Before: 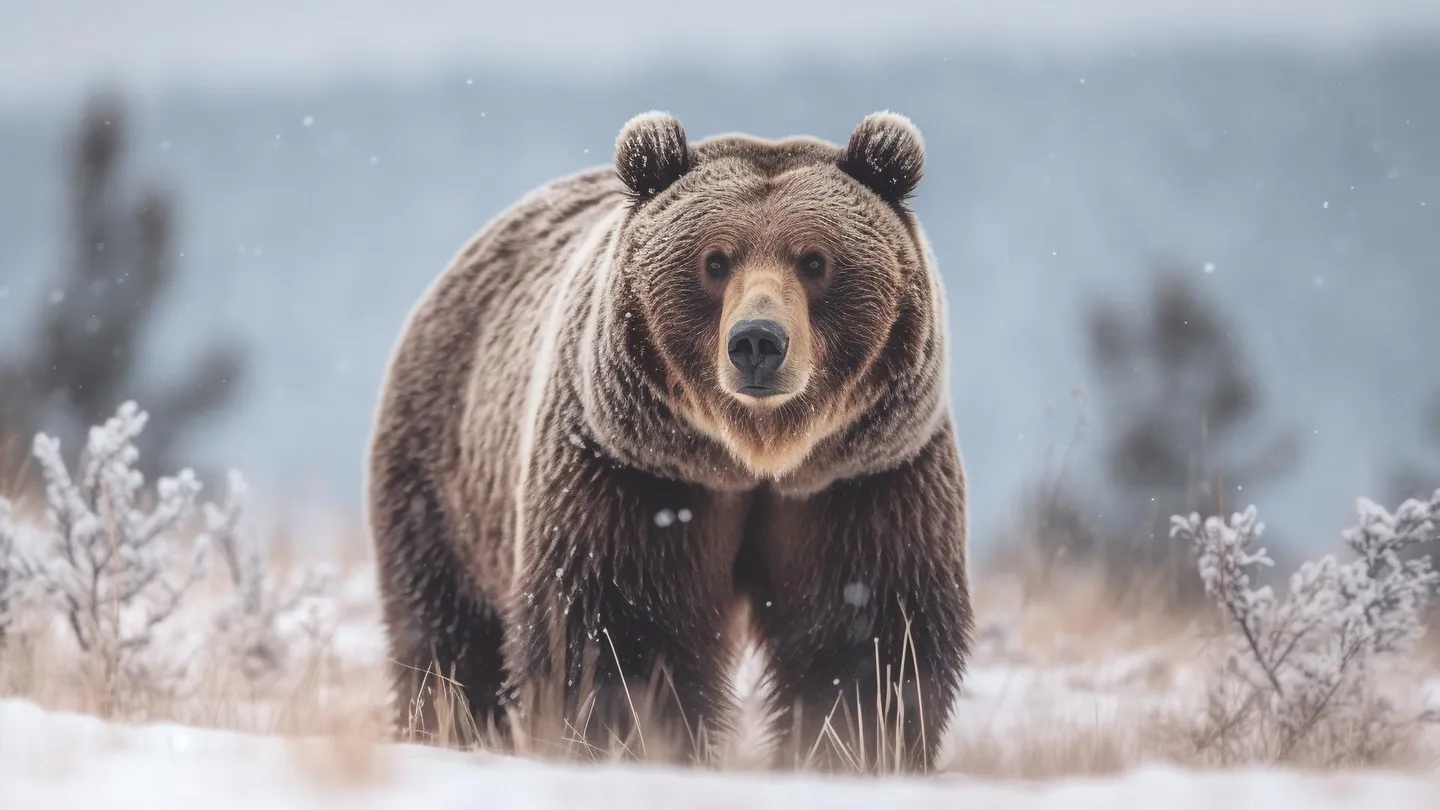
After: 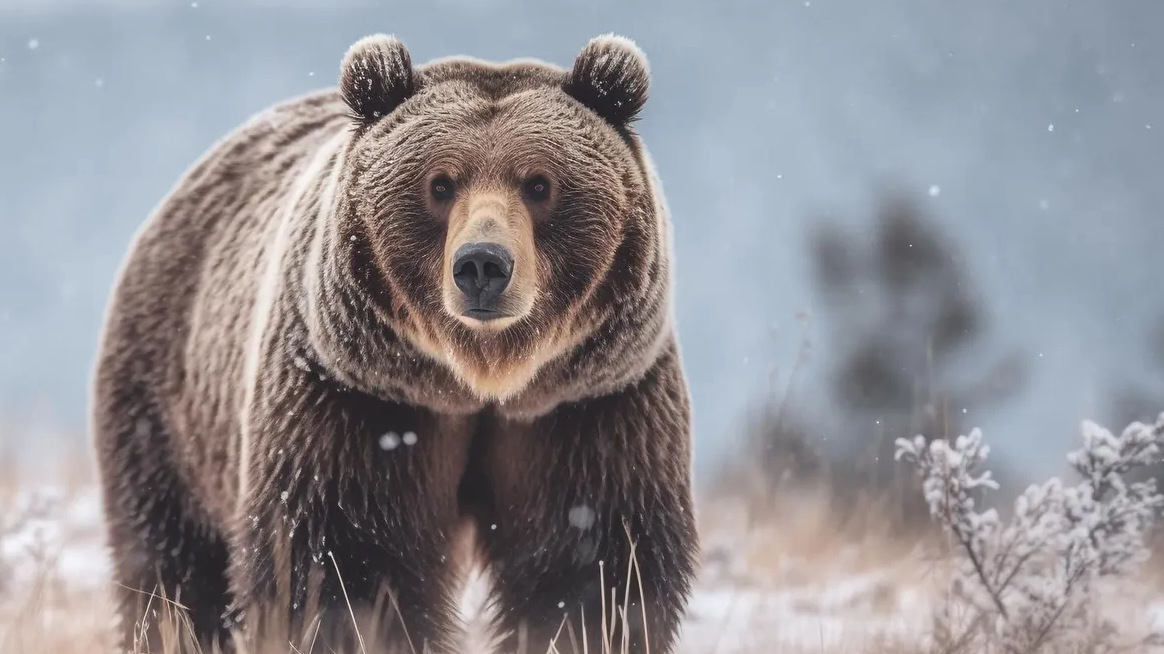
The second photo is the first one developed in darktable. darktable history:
crop: left 19.159%, top 9.58%, bottom 9.58%
local contrast: mode bilateral grid, contrast 20, coarseness 50, detail 120%, midtone range 0.2
